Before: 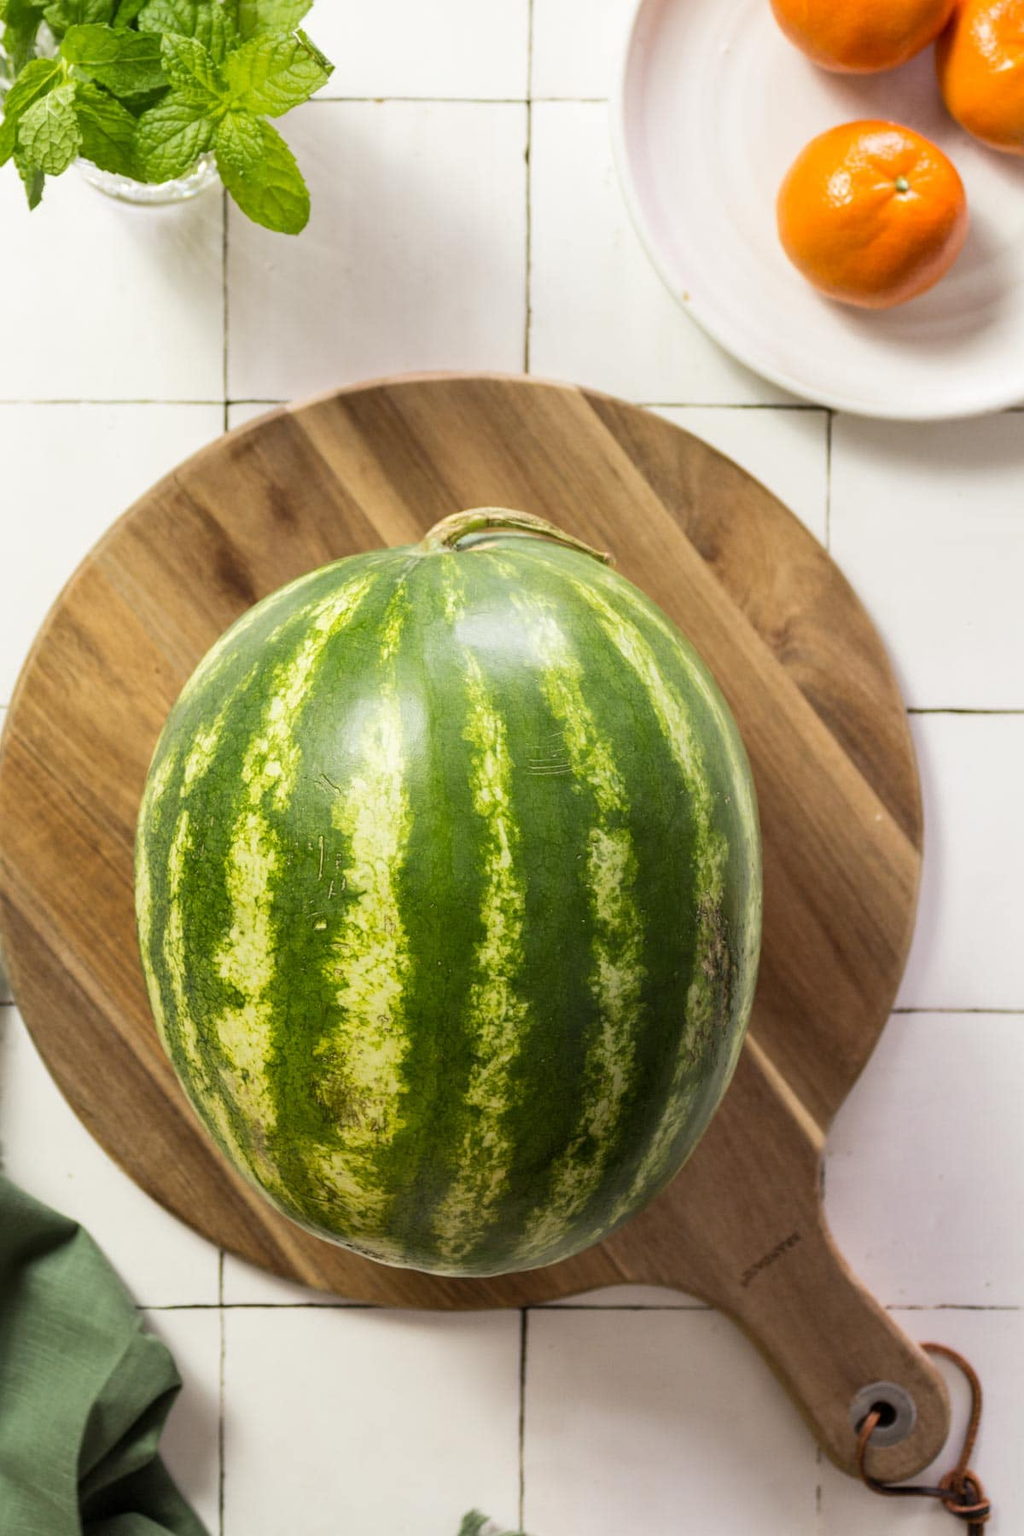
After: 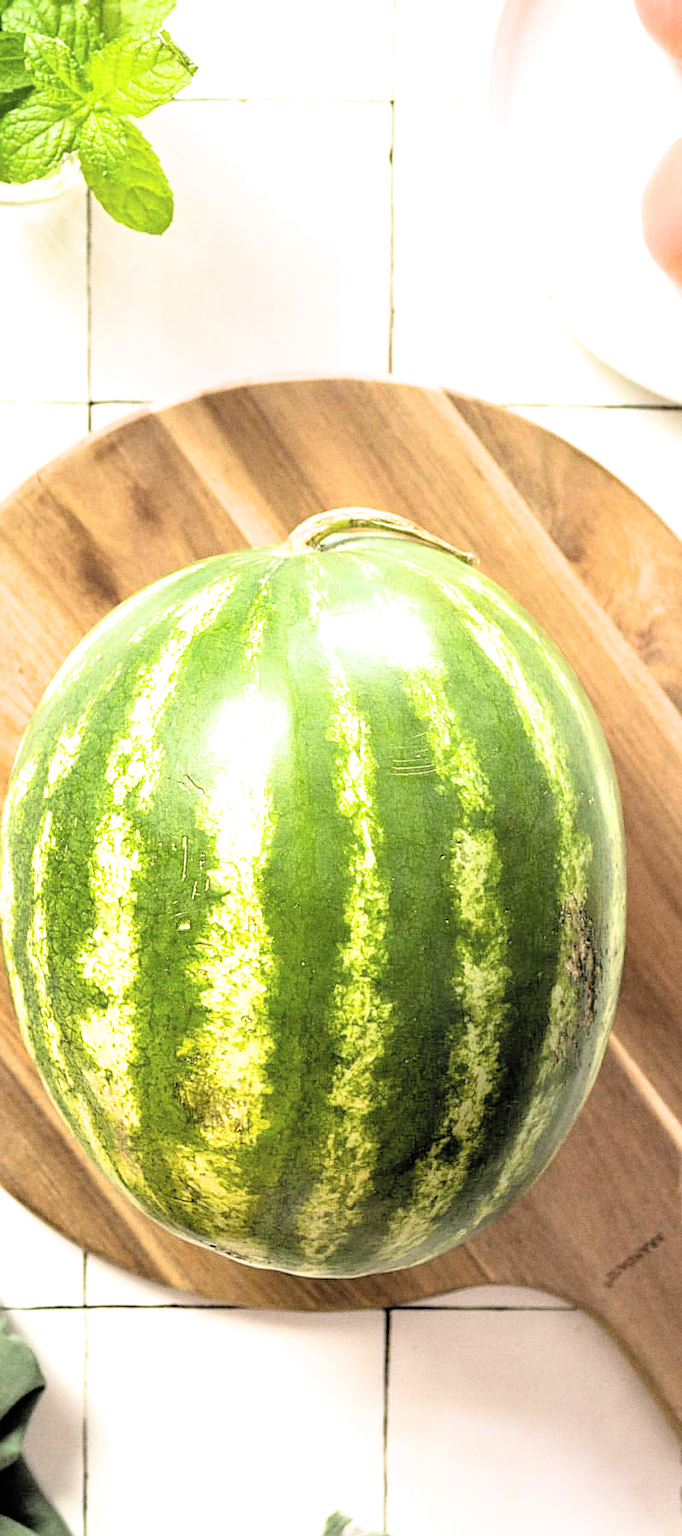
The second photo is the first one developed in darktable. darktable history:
contrast brightness saturation: brightness 0.15
white balance: emerald 1
filmic rgb: black relative exposure -4.91 EV, white relative exposure 2.84 EV, hardness 3.7
grain: coarseness 0.09 ISO
sharpen: on, module defaults
exposure: black level correction 0.001, exposure 1 EV, compensate highlight preservation false
crop and rotate: left 13.409%, right 19.924%
